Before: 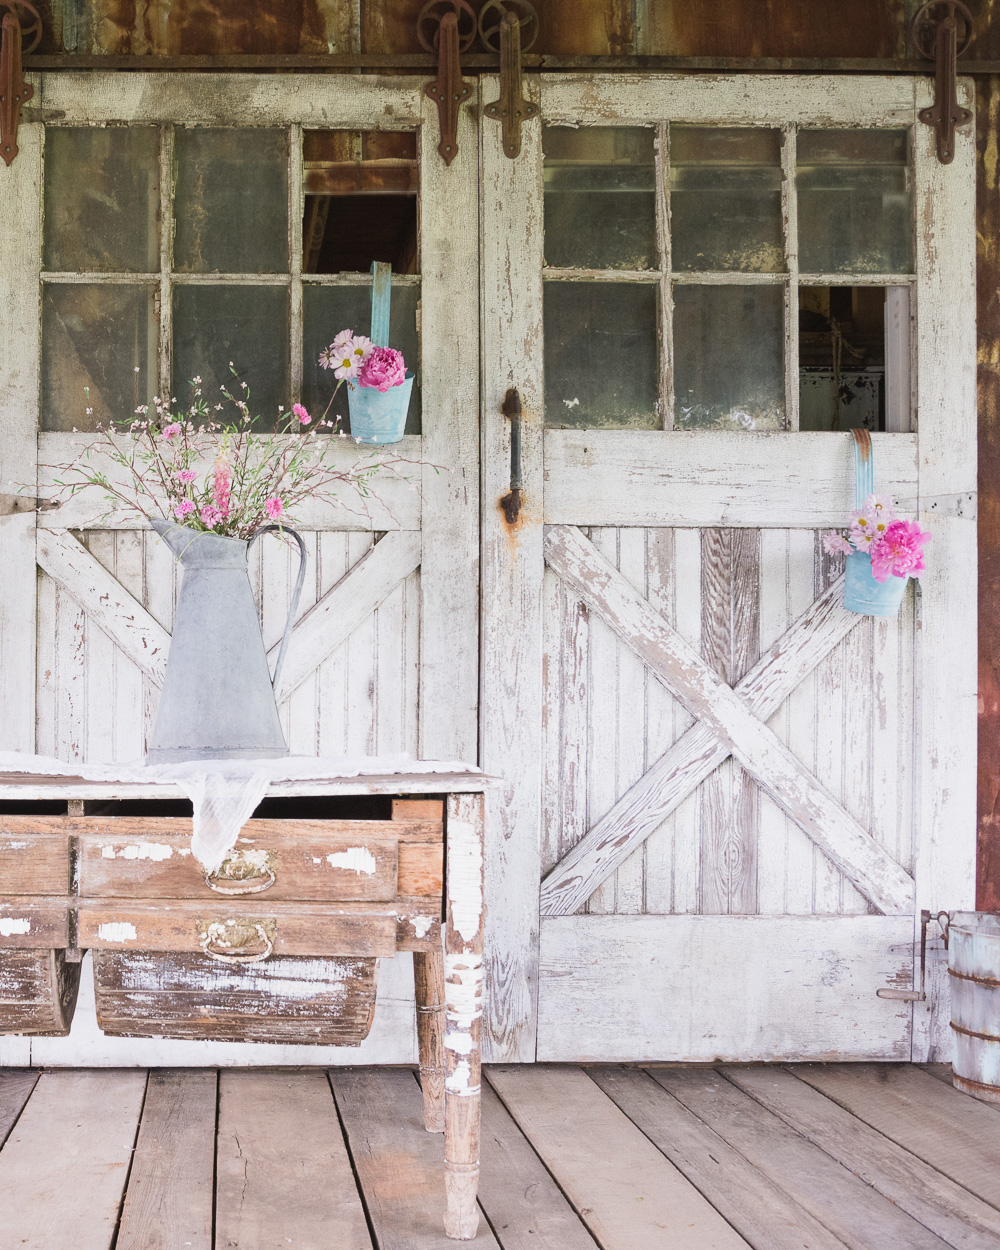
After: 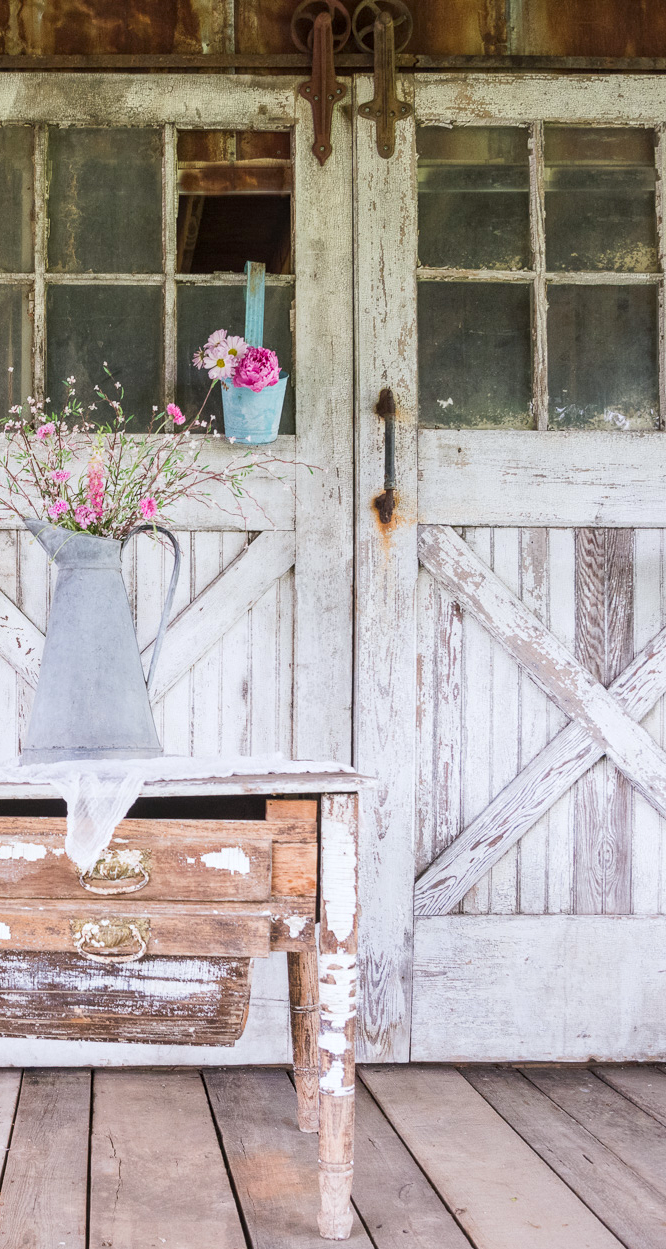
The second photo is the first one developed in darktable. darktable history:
local contrast: on, module defaults
exposure: black level correction 0.001, compensate highlight preservation false
crop and rotate: left 12.648%, right 20.685%
contrast brightness saturation: saturation 0.18
white balance: red 0.988, blue 1.017
